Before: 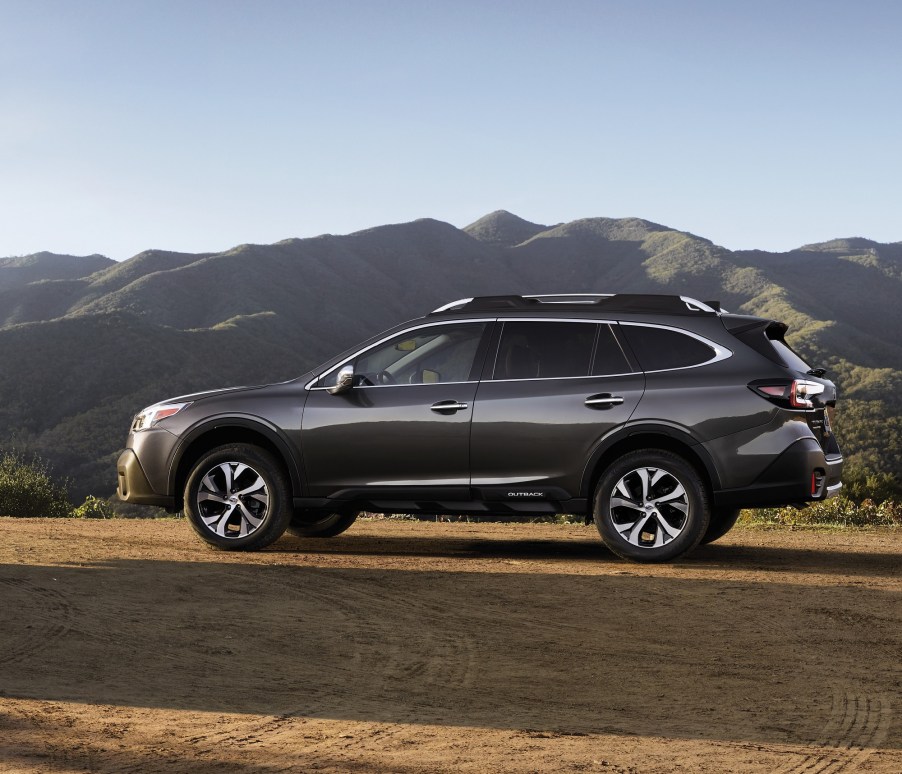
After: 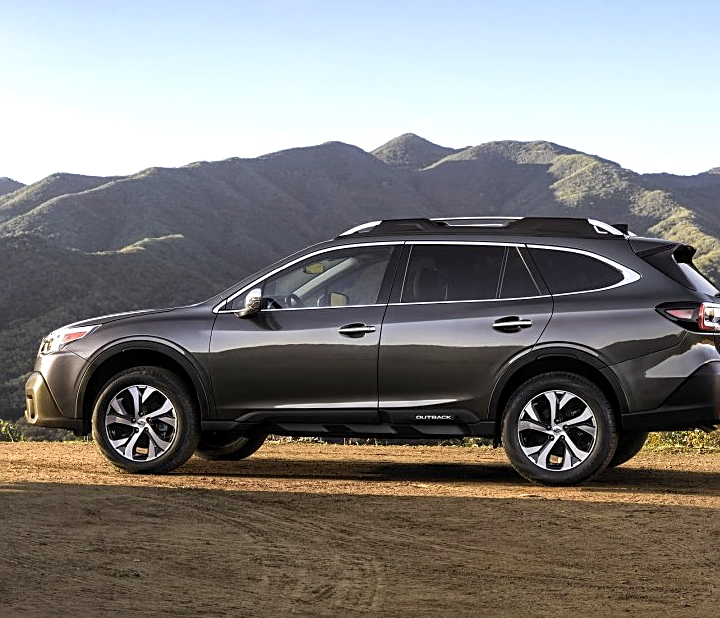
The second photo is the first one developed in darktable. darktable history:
exposure: exposure 0.609 EV, compensate highlight preservation false
local contrast: on, module defaults
crop and rotate: left 10.304%, top 9.99%, right 9.864%, bottom 10.083%
haze removal: compatibility mode true, adaptive false
sharpen: on, module defaults
